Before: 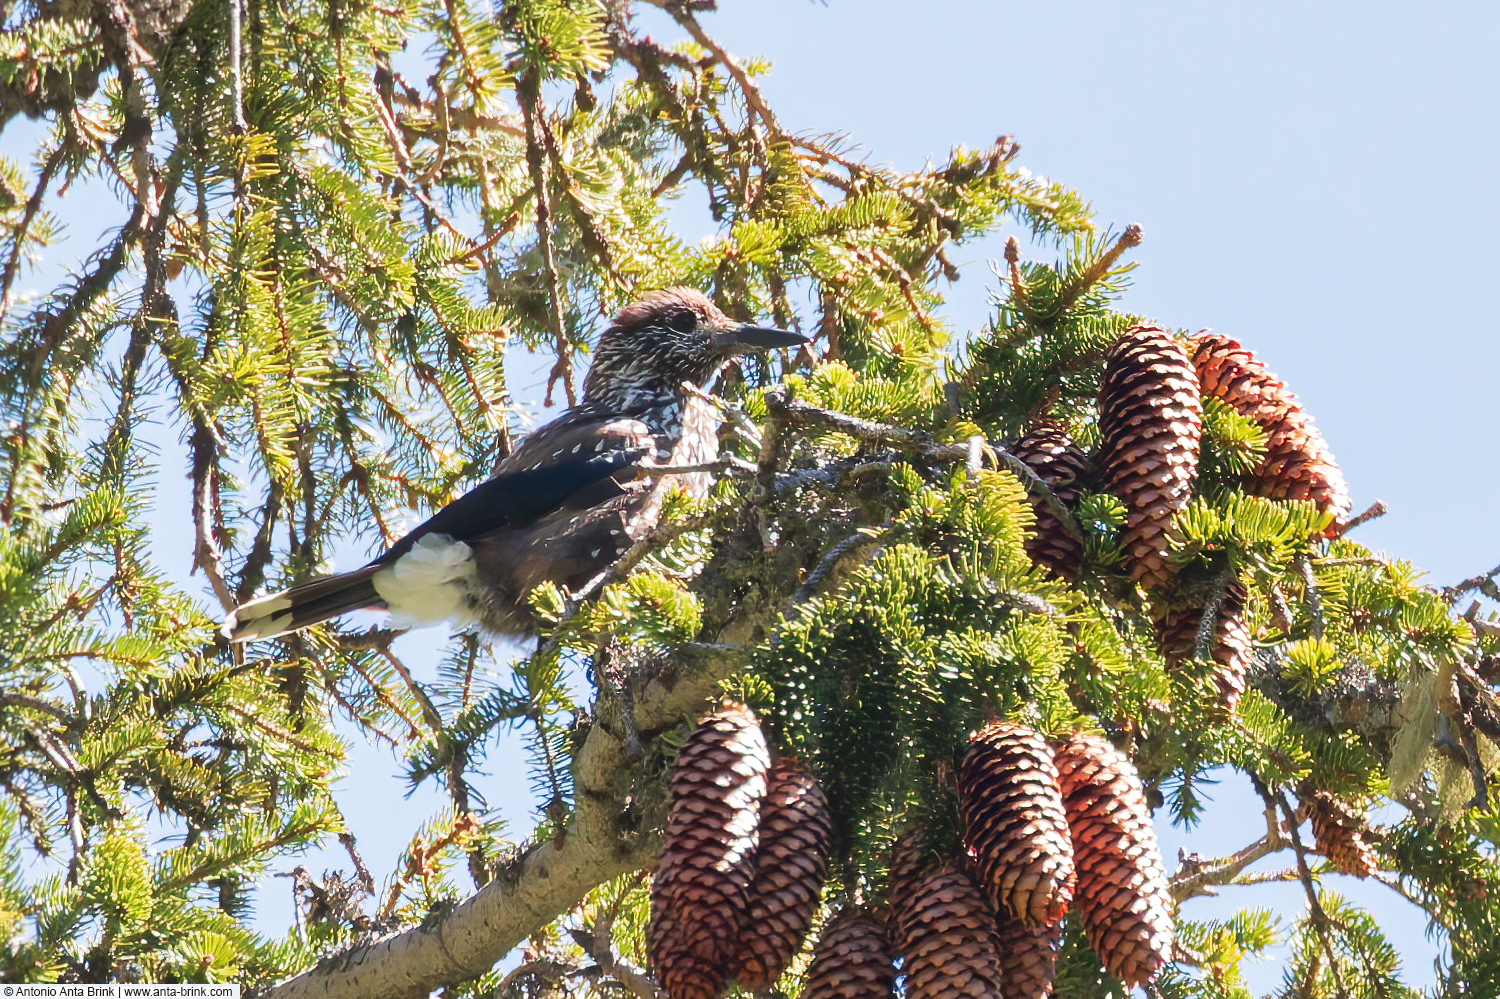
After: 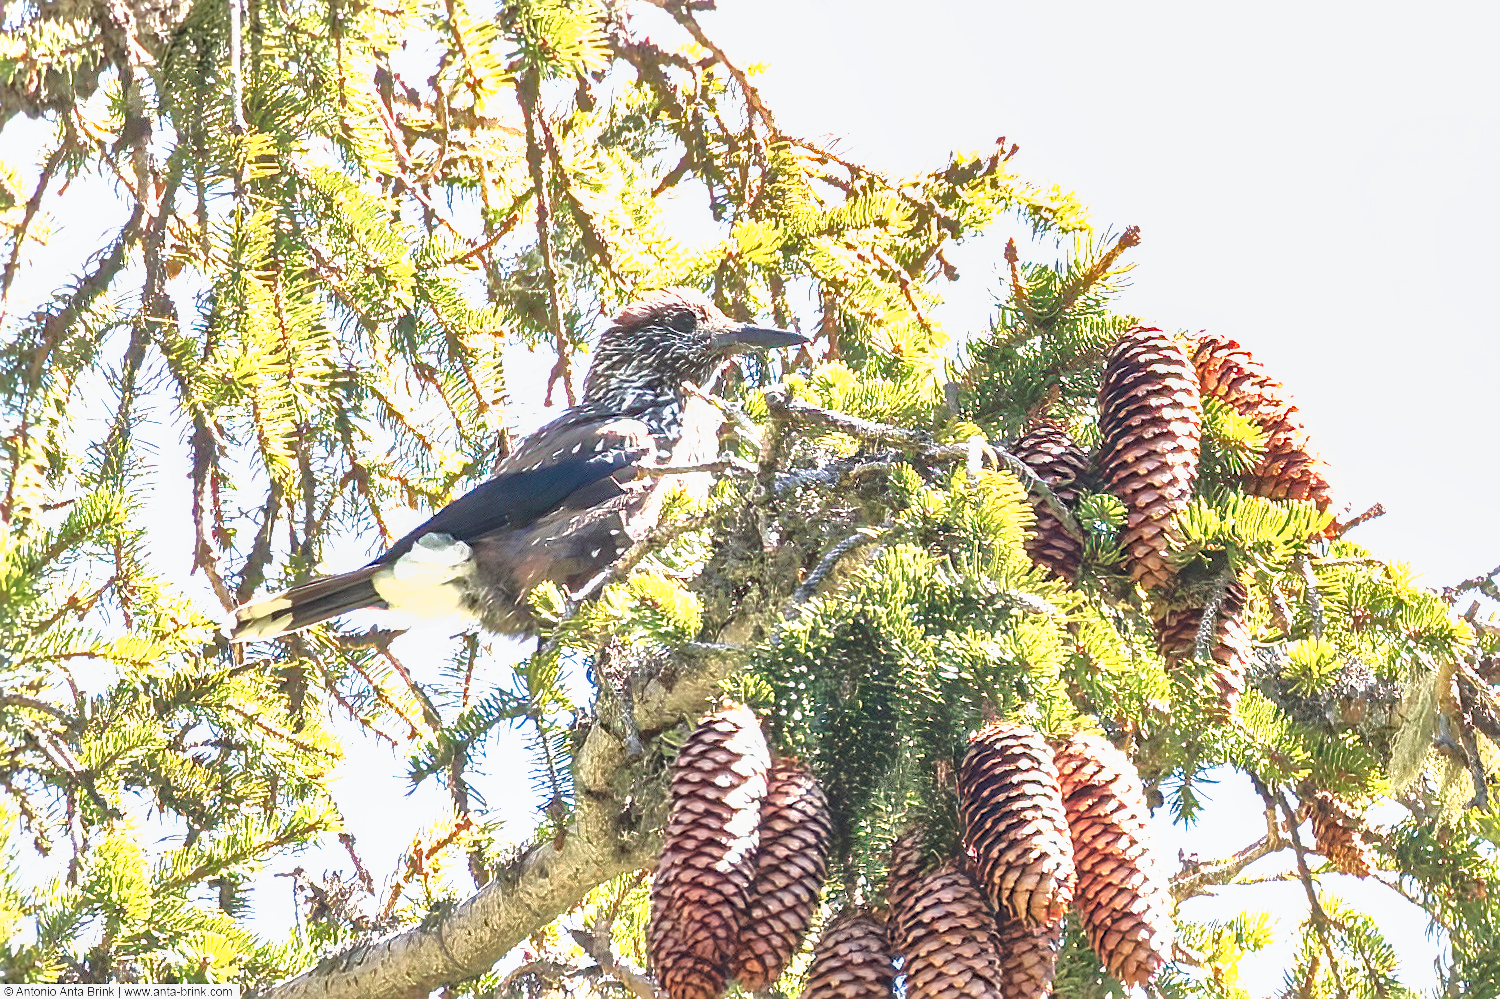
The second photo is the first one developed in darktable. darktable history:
sharpen: on, module defaults
tone curve: curves: ch0 [(0, 0) (0.55, 0.716) (0.841, 0.969)], preserve colors none
shadows and highlights: shadows 39.33, highlights -60.02
contrast brightness saturation: contrast 0.393, brightness 0.538
levels: levels [0, 0.492, 0.984]
haze removal: compatibility mode true, adaptive false
local contrast: on, module defaults
